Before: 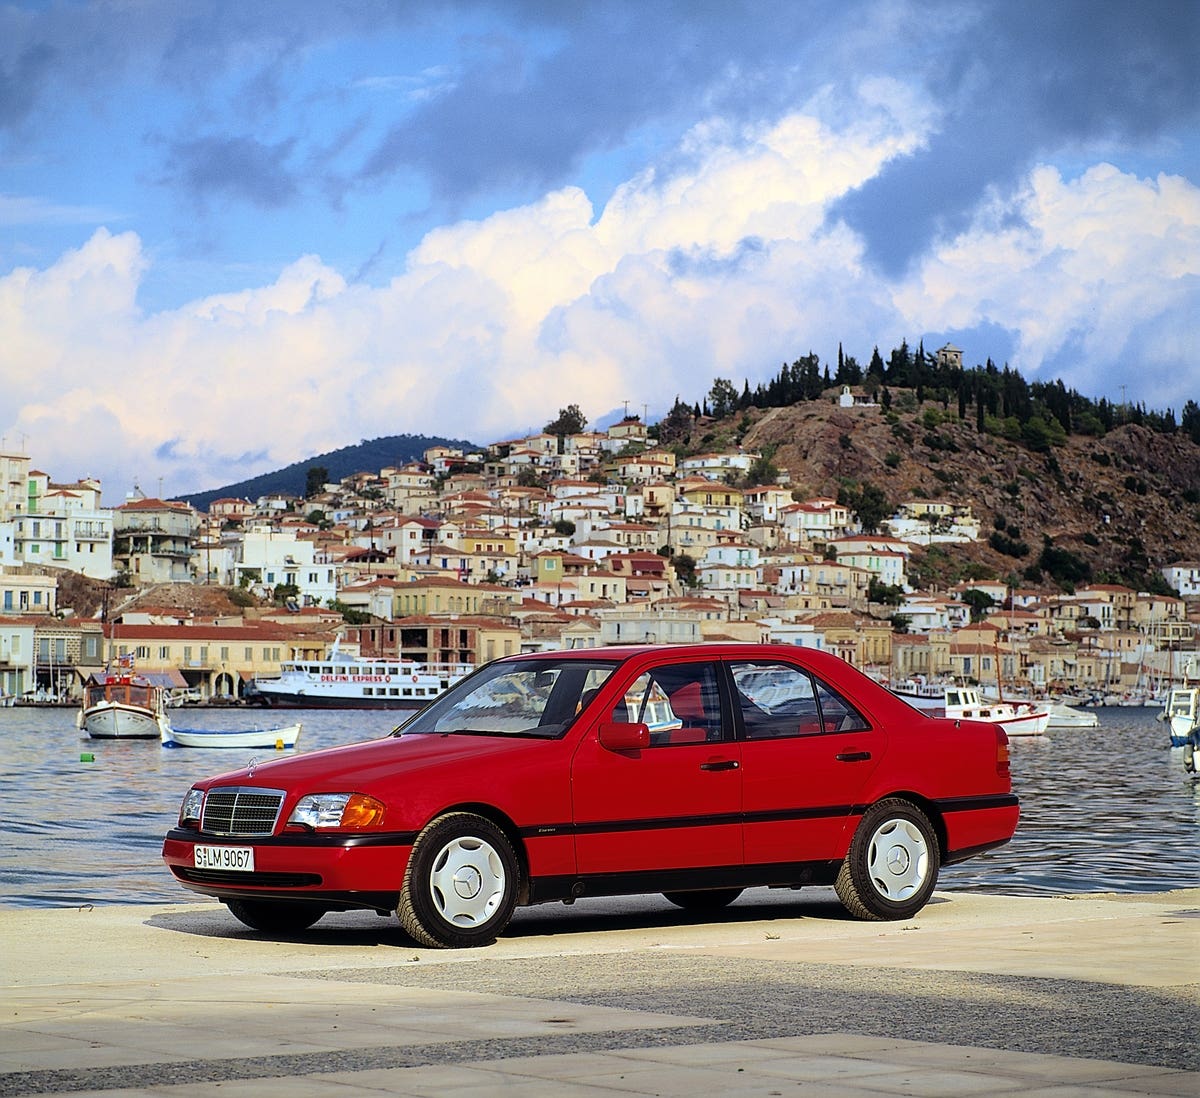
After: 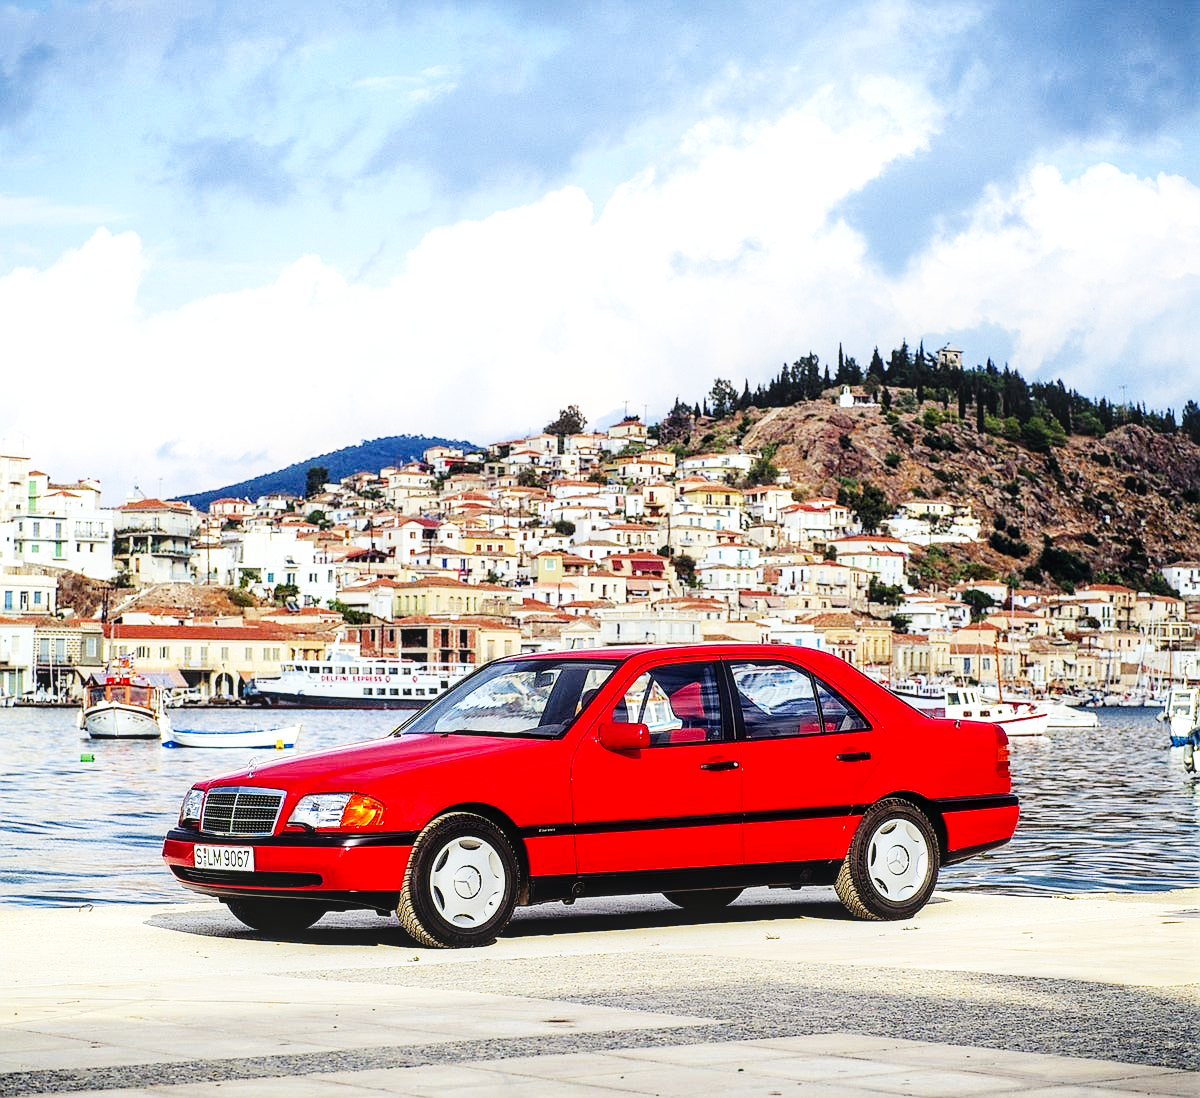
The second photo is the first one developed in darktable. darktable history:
local contrast: on, module defaults
base curve: curves: ch0 [(0, 0.003) (0.001, 0.002) (0.006, 0.004) (0.02, 0.022) (0.048, 0.086) (0.094, 0.234) (0.162, 0.431) (0.258, 0.629) (0.385, 0.8) (0.548, 0.918) (0.751, 0.988) (1, 1)], exposure shift 0.01, preserve colors none
